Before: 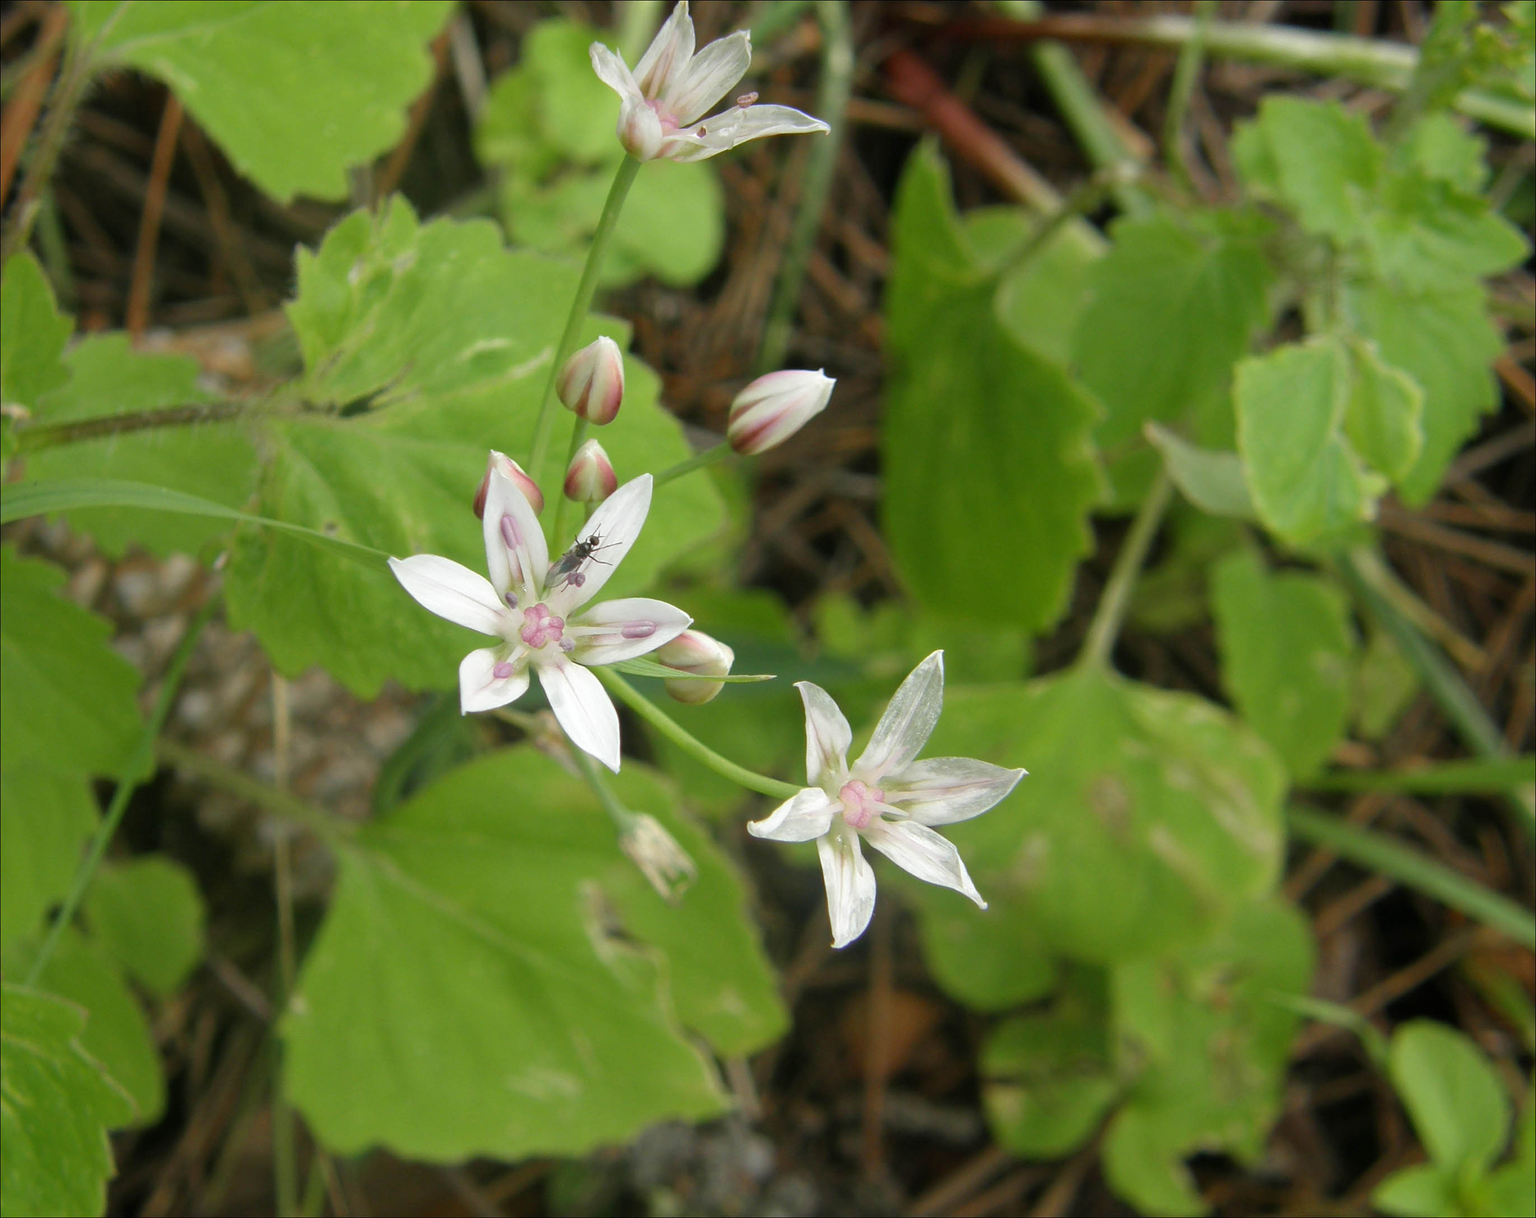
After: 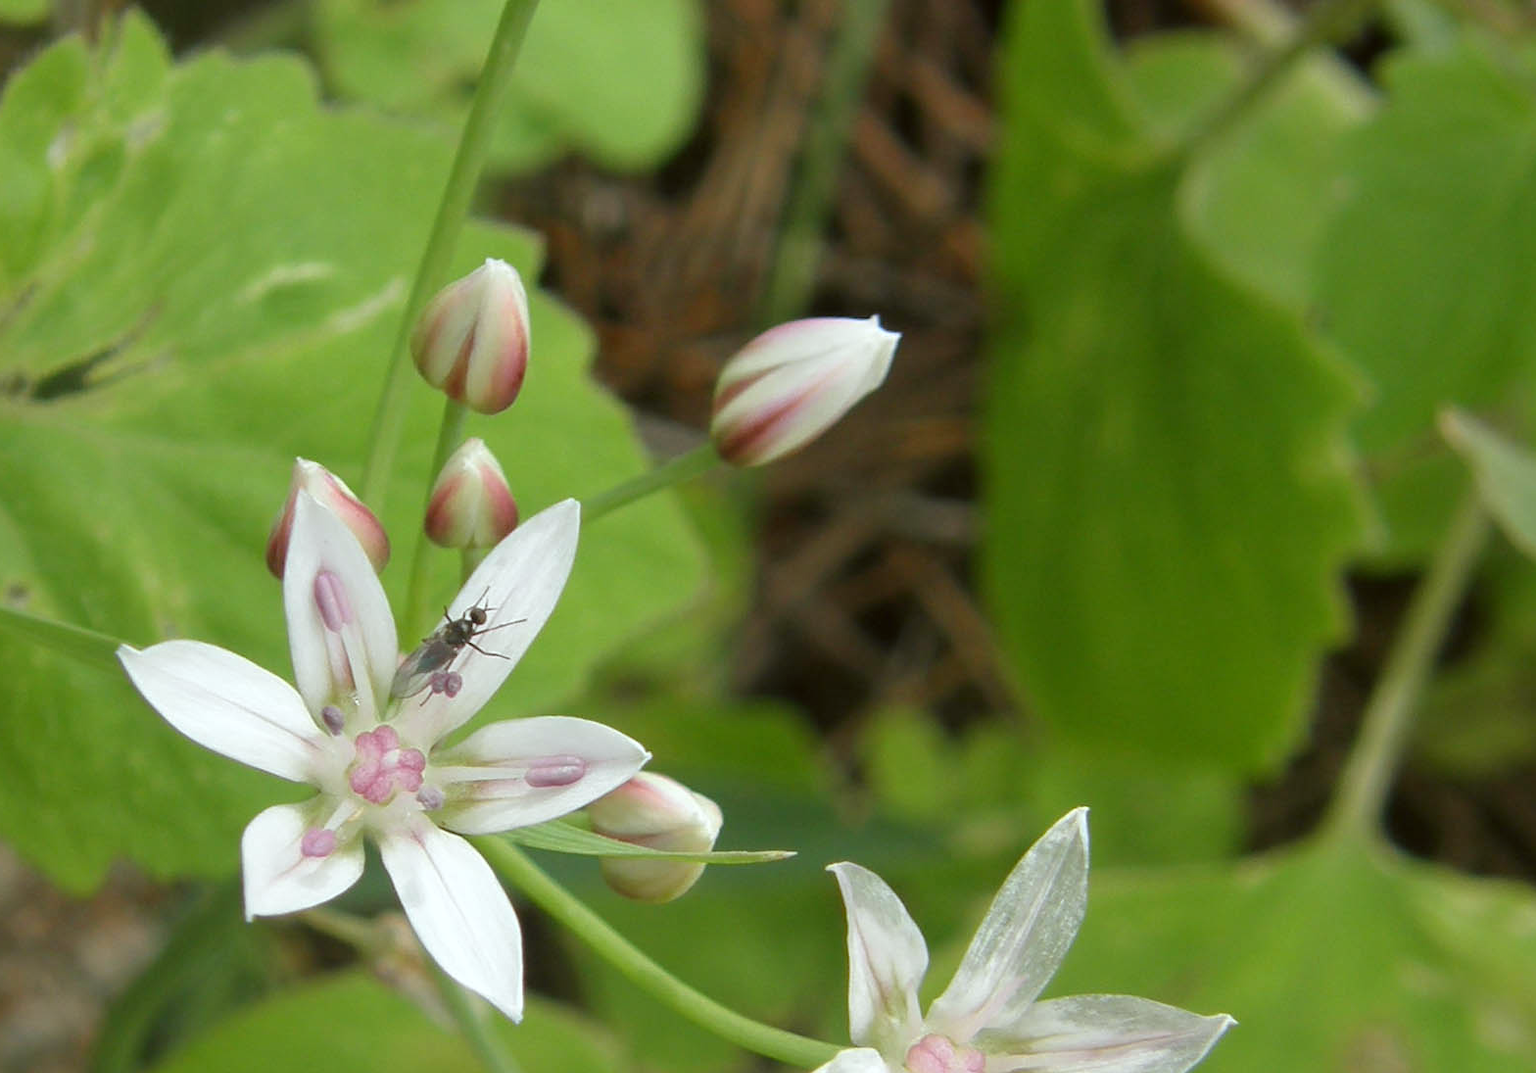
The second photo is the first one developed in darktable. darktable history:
color correction: highlights a* -2.73, highlights b* -2.09, shadows a* 2.41, shadows b* 2.73
crop: left 20.932%, top 15.471%, right 21.848%, bottom 34.081%
